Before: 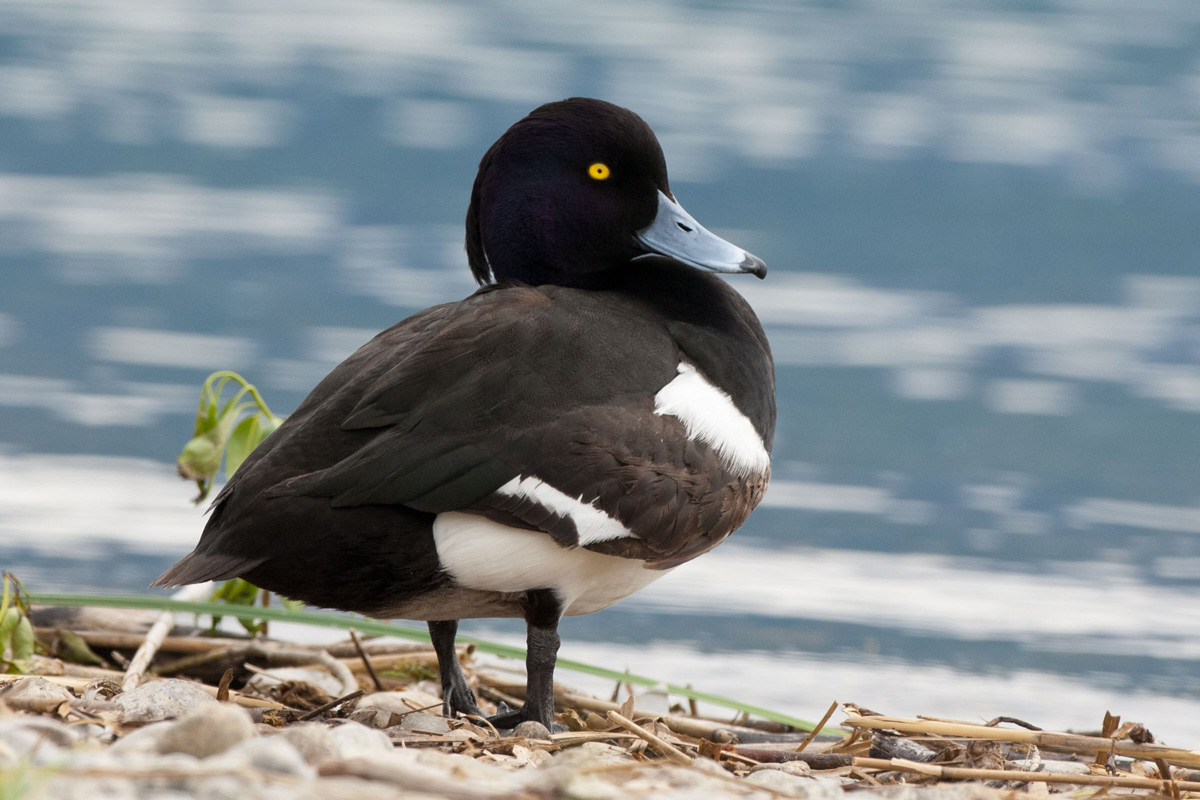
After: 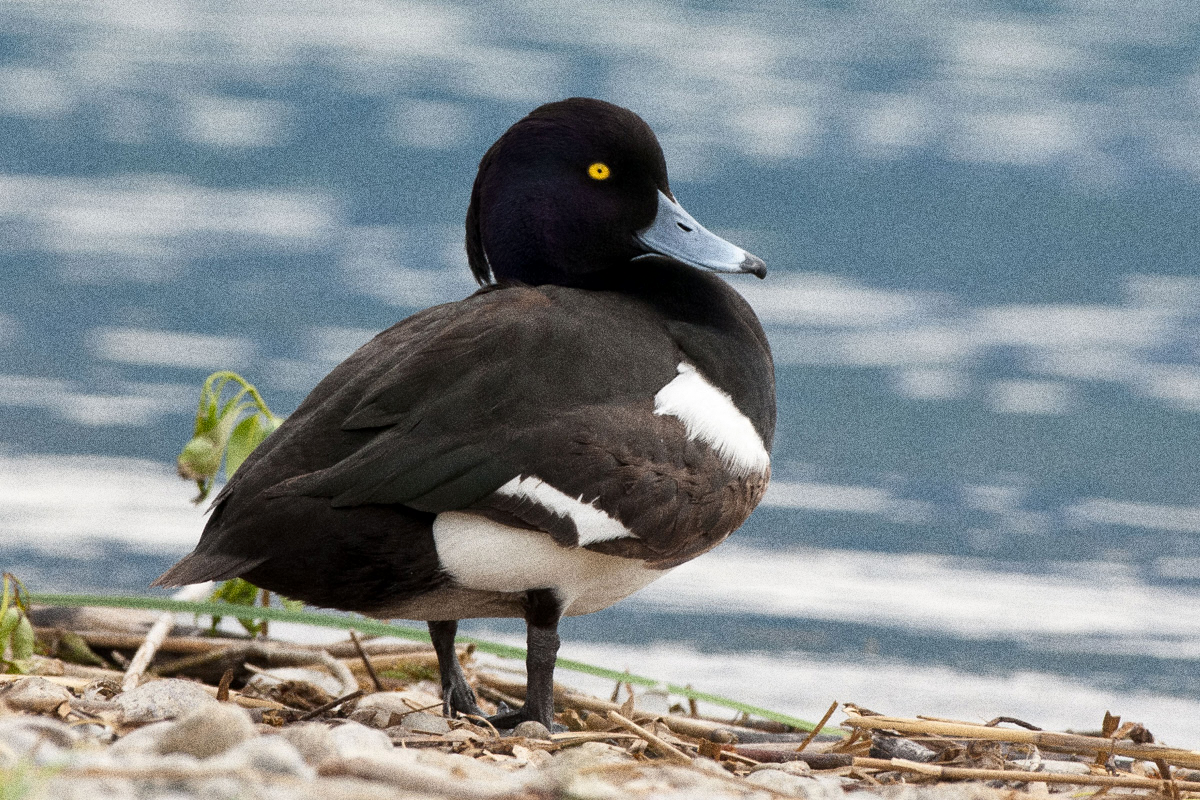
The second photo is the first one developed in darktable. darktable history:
grain: coarseness 10.62 ISO, strength 55.56%
local contrast: mode bilateral grid, contrast 20, coarseness 50, detail 120%, midtone range 0.2
